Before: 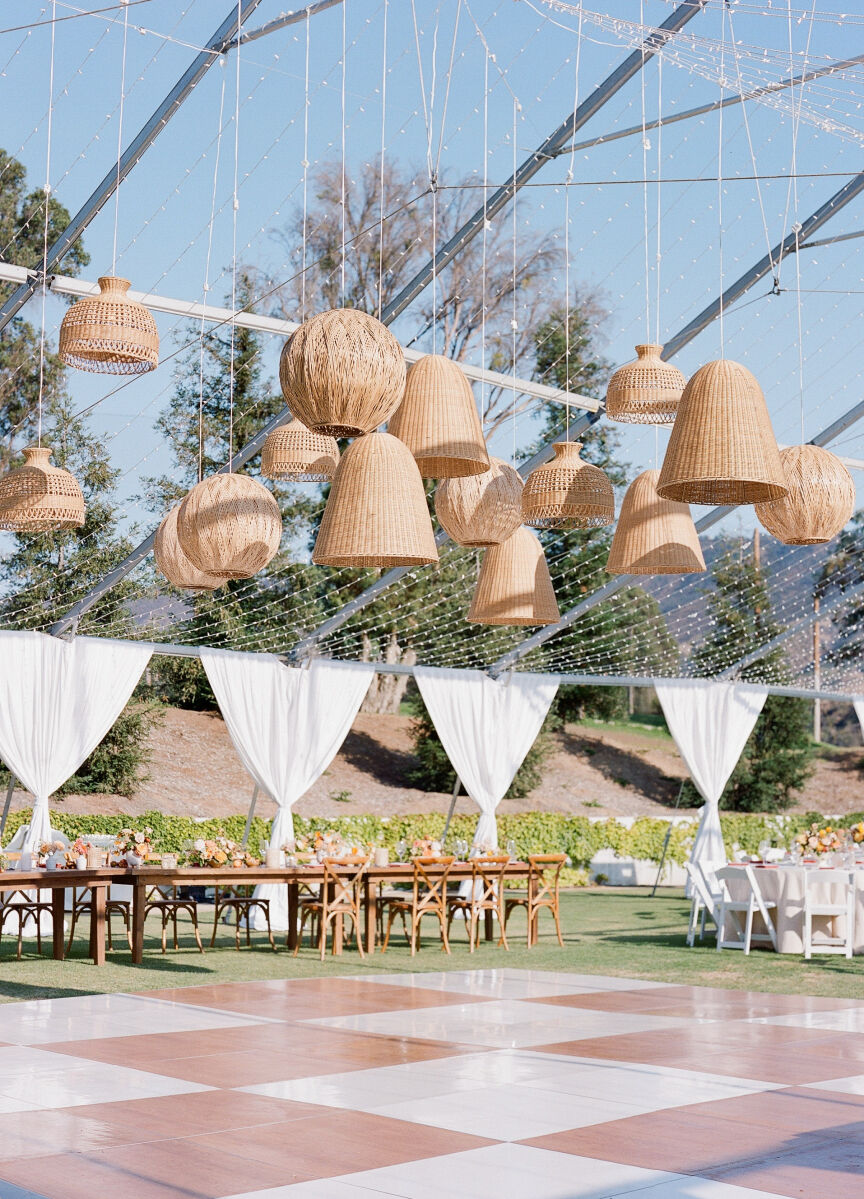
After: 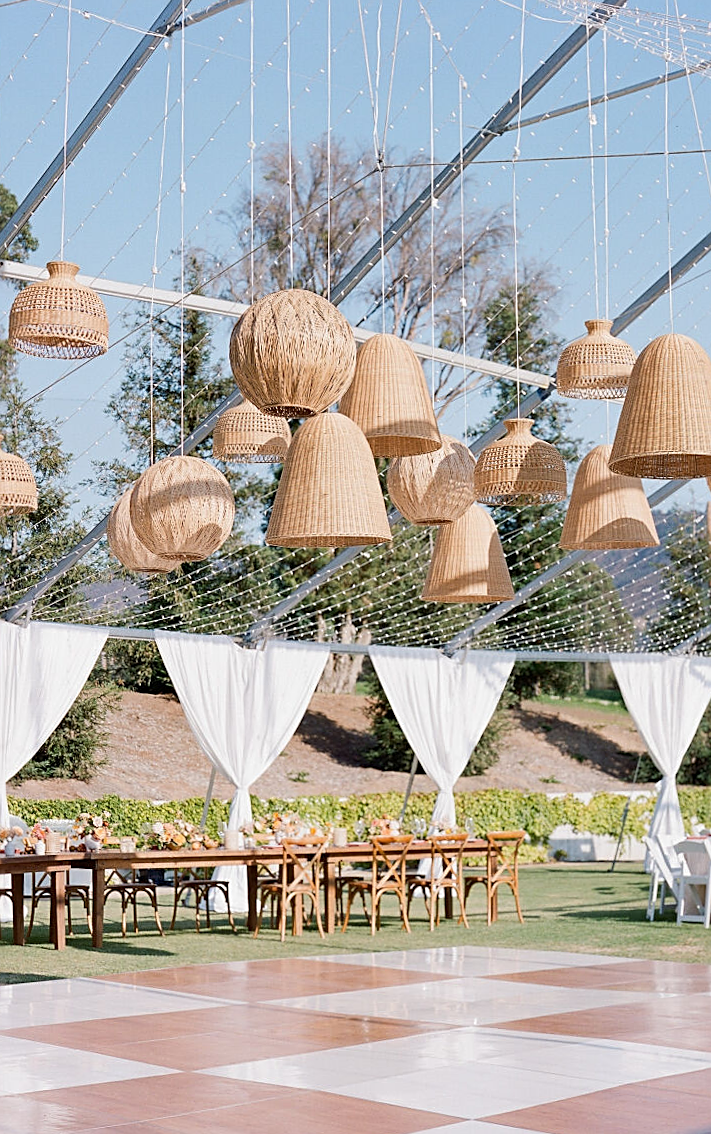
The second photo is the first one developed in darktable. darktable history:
crop and rotate: angle 1°, left 4.281%, top 0.642%, right 11.383%, bottom 2.486%
sharpen: on, module defaults
rotate and perspective: automatic cropping original format, crop left 0, crop top 0
